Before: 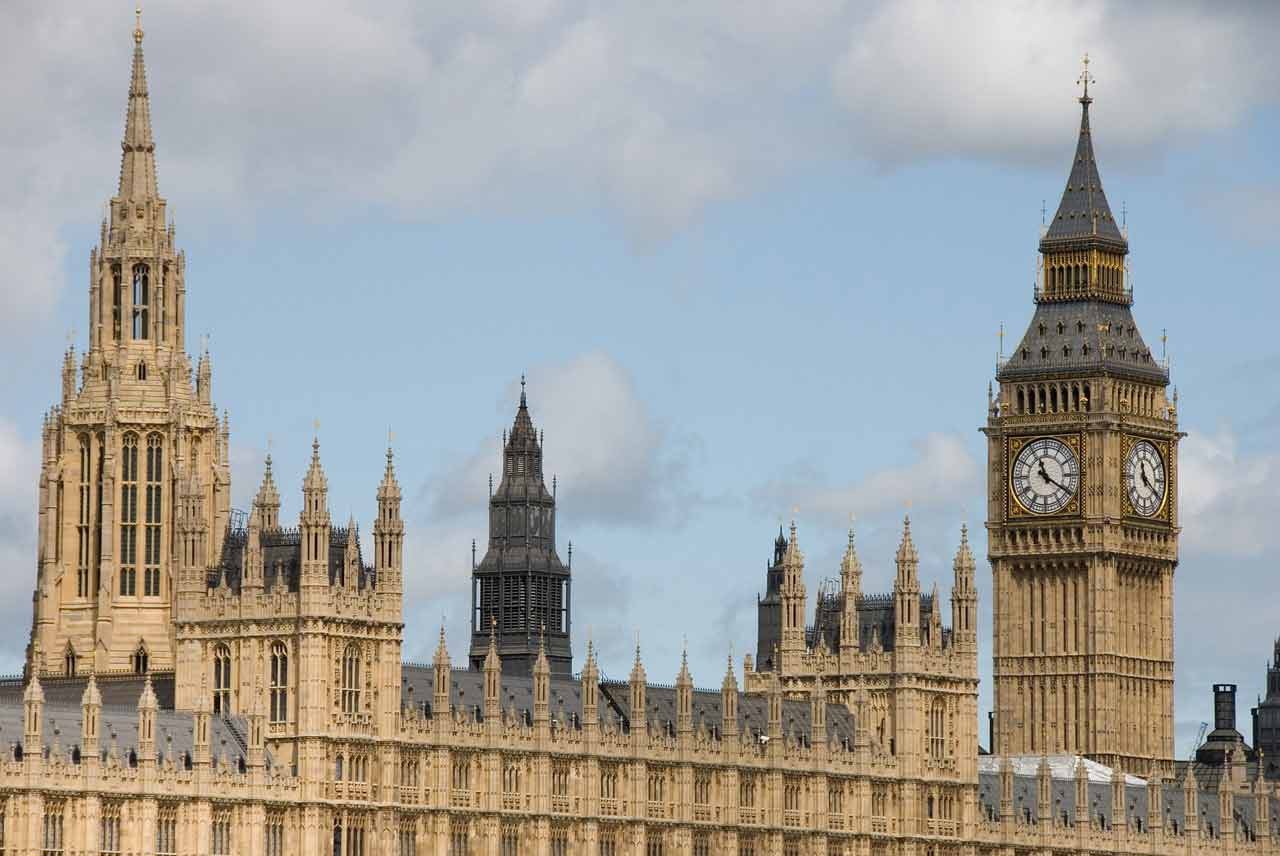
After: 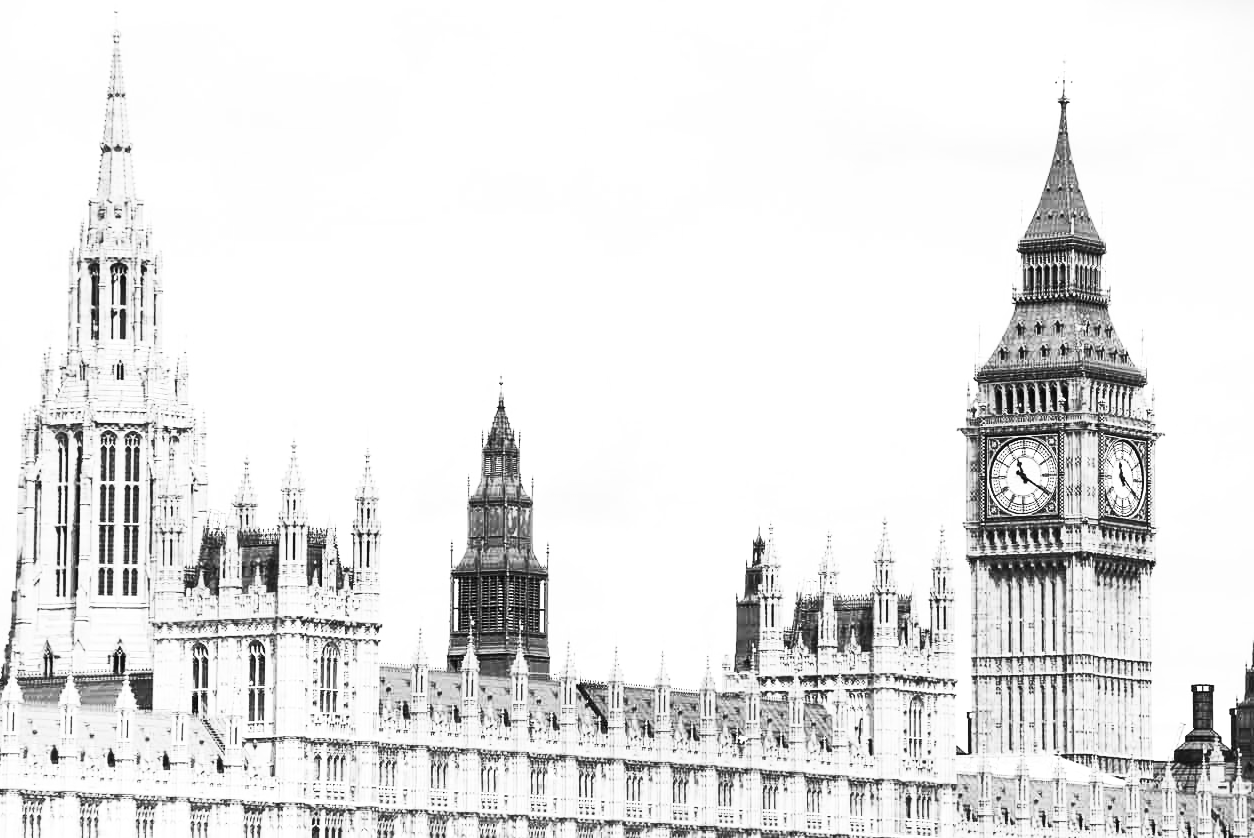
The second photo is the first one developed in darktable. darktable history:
crop: left 1.743%, right 0.268%, bottom 2.011%
color calibration: output gray [0.21, 0.42, 0.37, 0], gray › normalize channels true, illuminant same as pipeline (D50), adaptation XYZ, x 0.346, y 0.359, gamut compression 0
exposure: exposure 1 EV, compensate highlight preservation false
contrast brightness saturation: contrast 0.62, brightness 0.34, saturation 0.14
